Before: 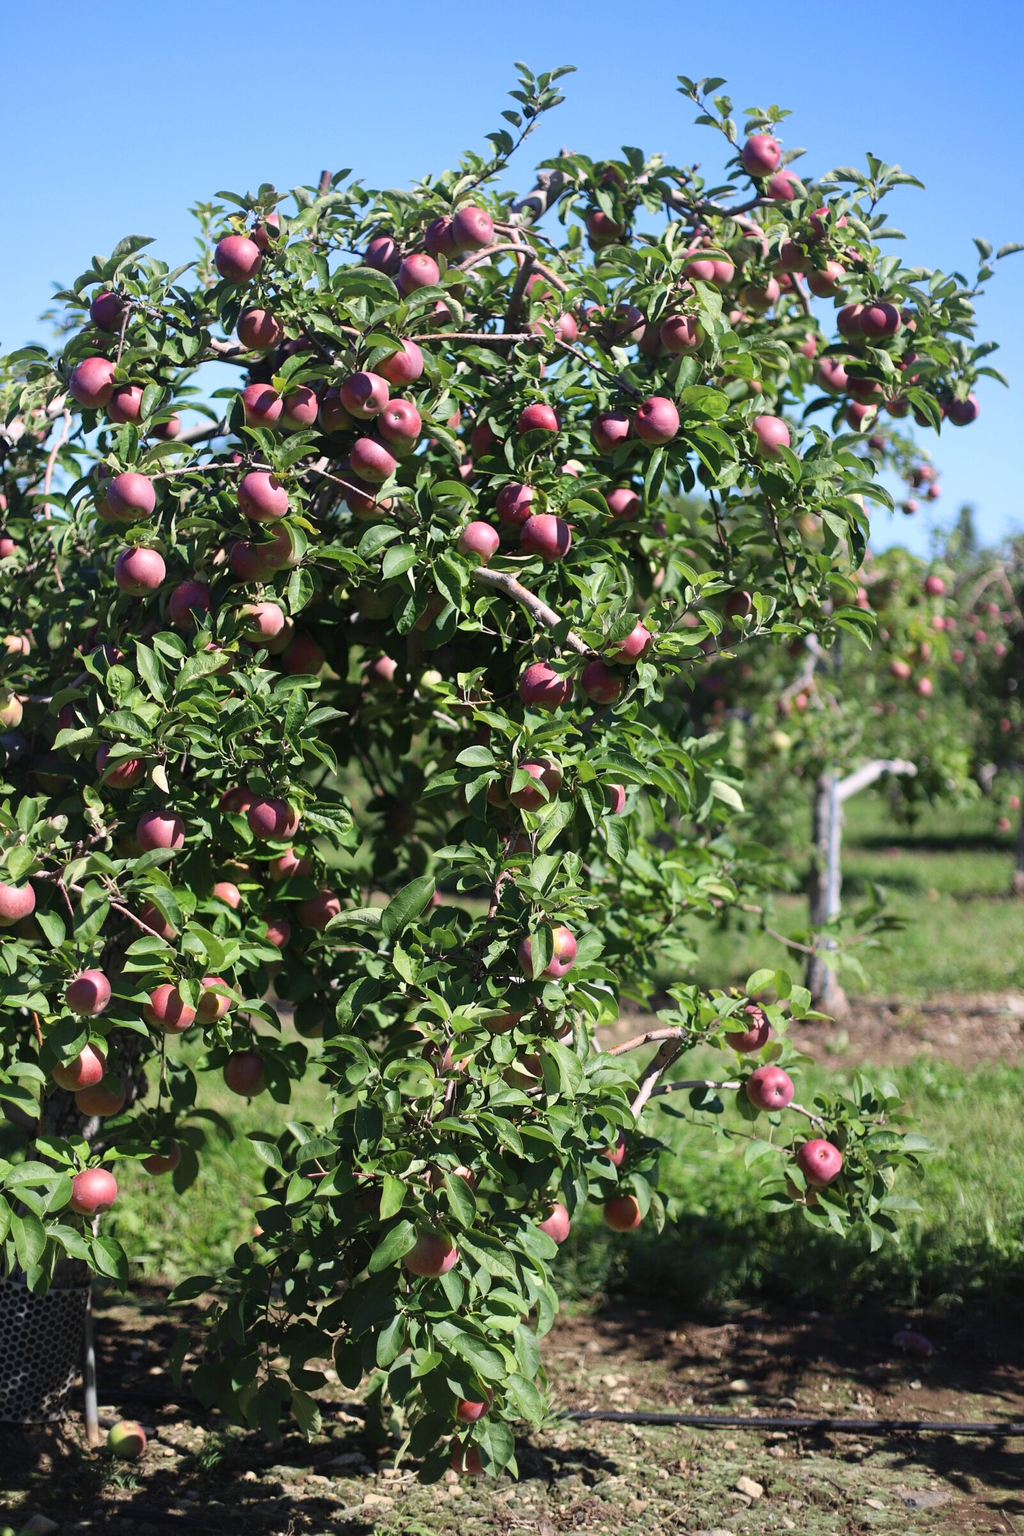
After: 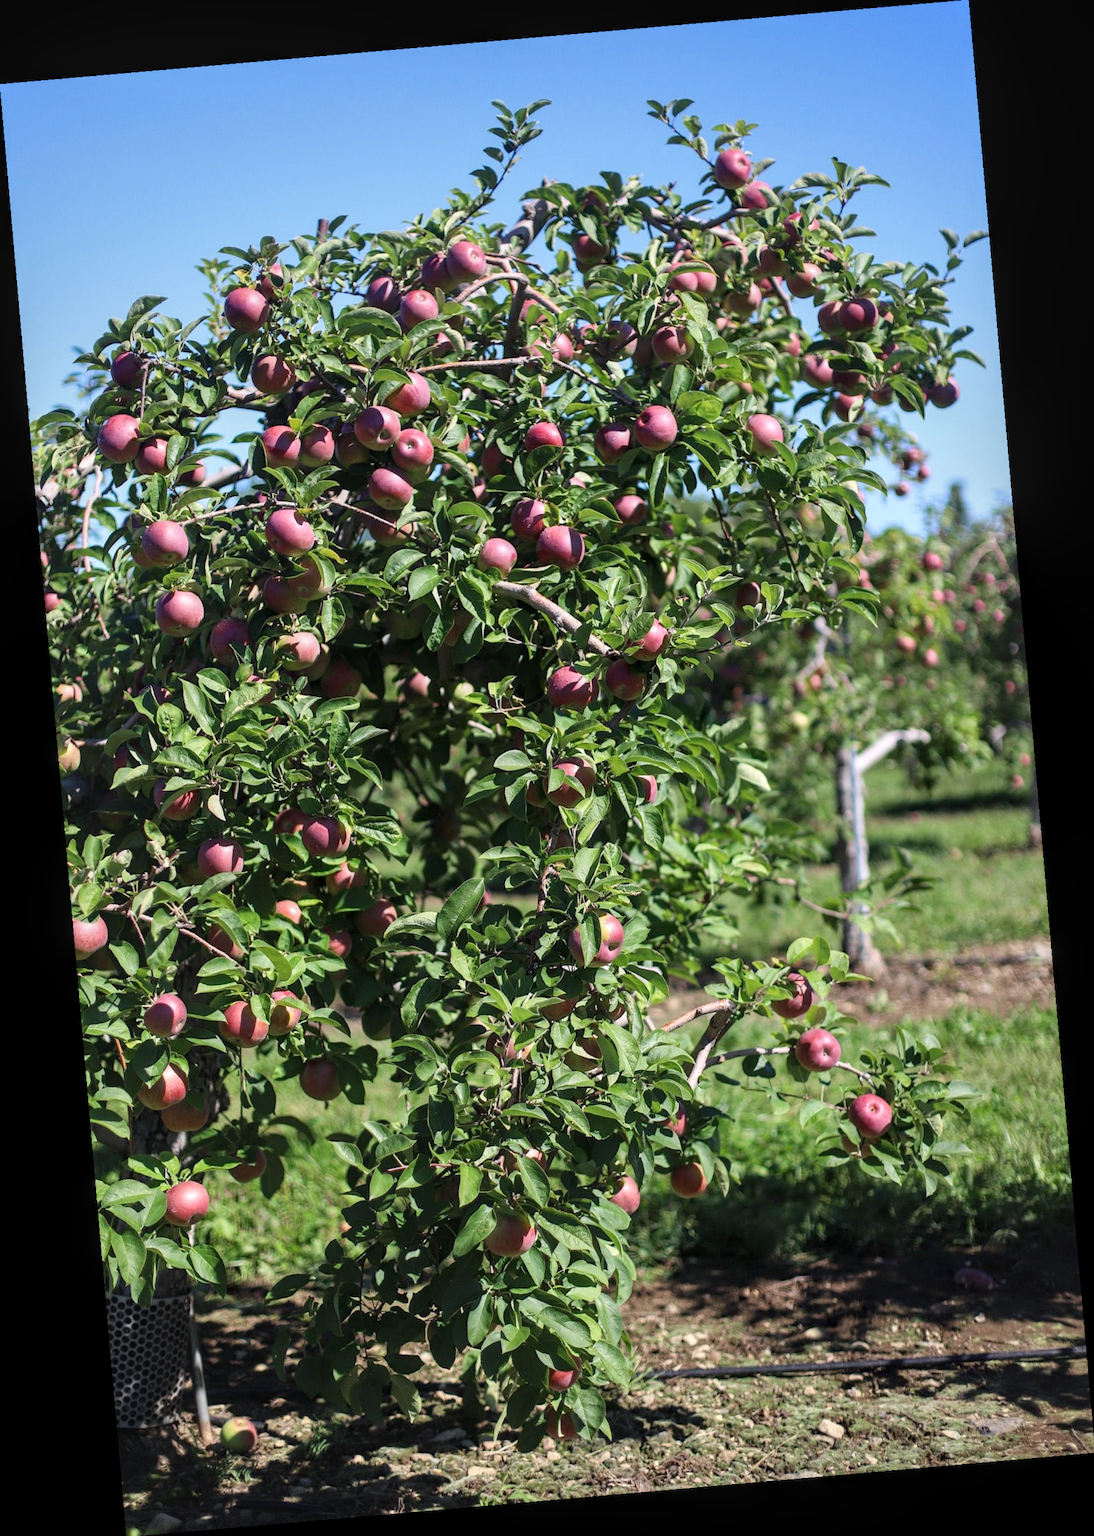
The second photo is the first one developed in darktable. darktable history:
rotate and perspective: rotation -4.98°, automatic cropping off
local contrast: on, module defaults
